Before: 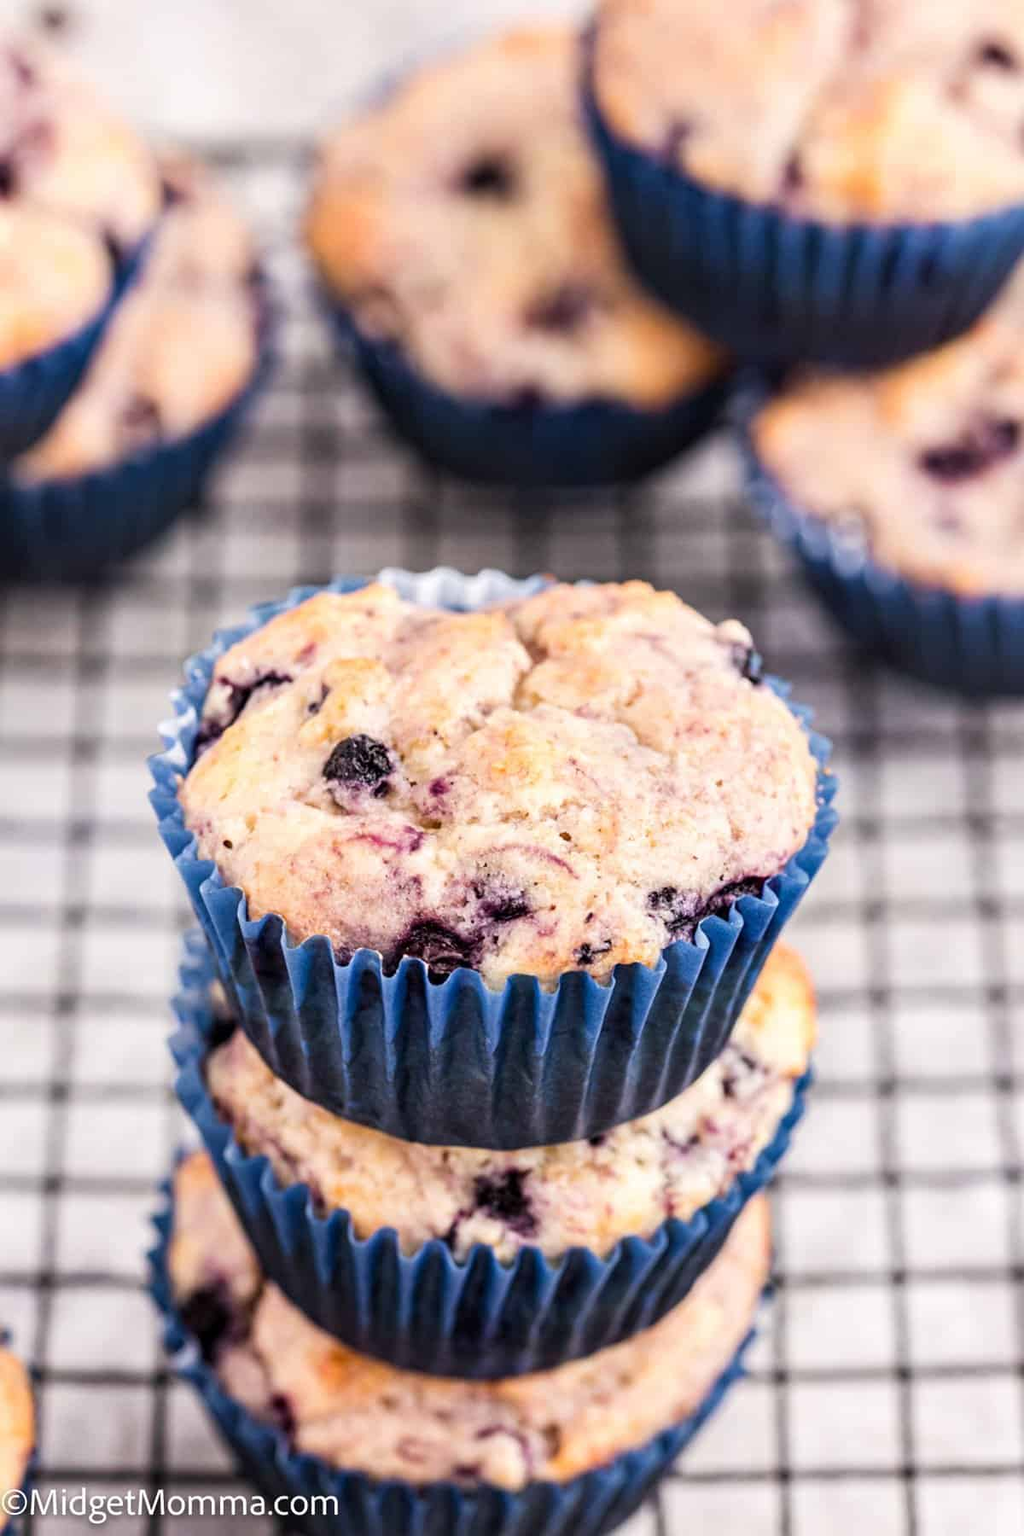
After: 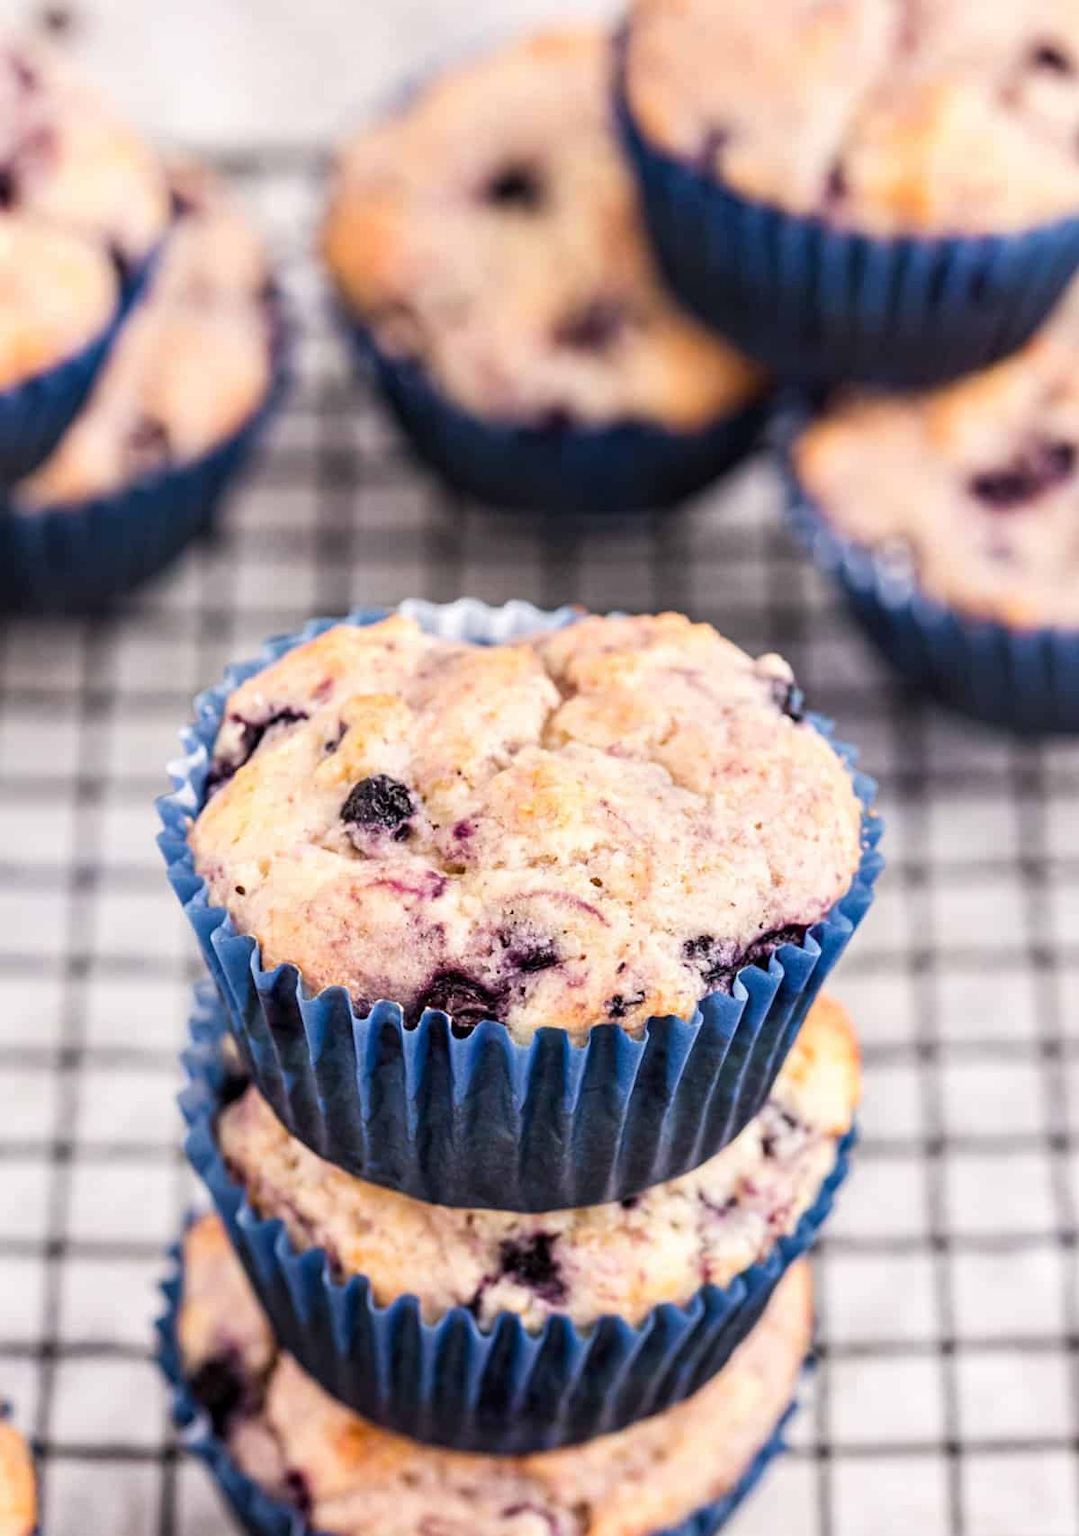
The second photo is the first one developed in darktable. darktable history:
tone equalizer: on, module defaults
crop and rotate: top 0.009%, bottom 5.124%
